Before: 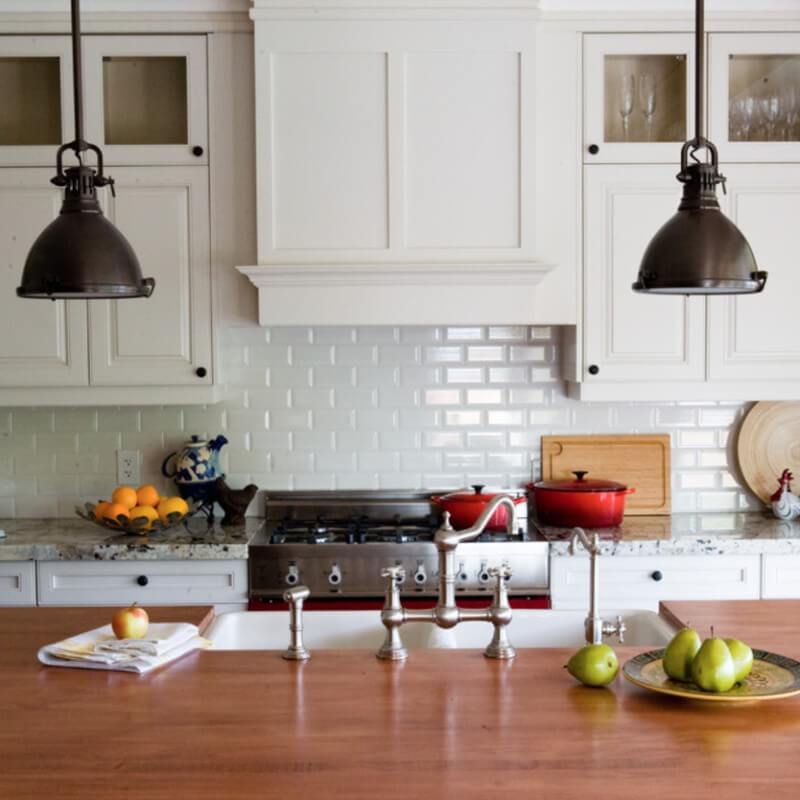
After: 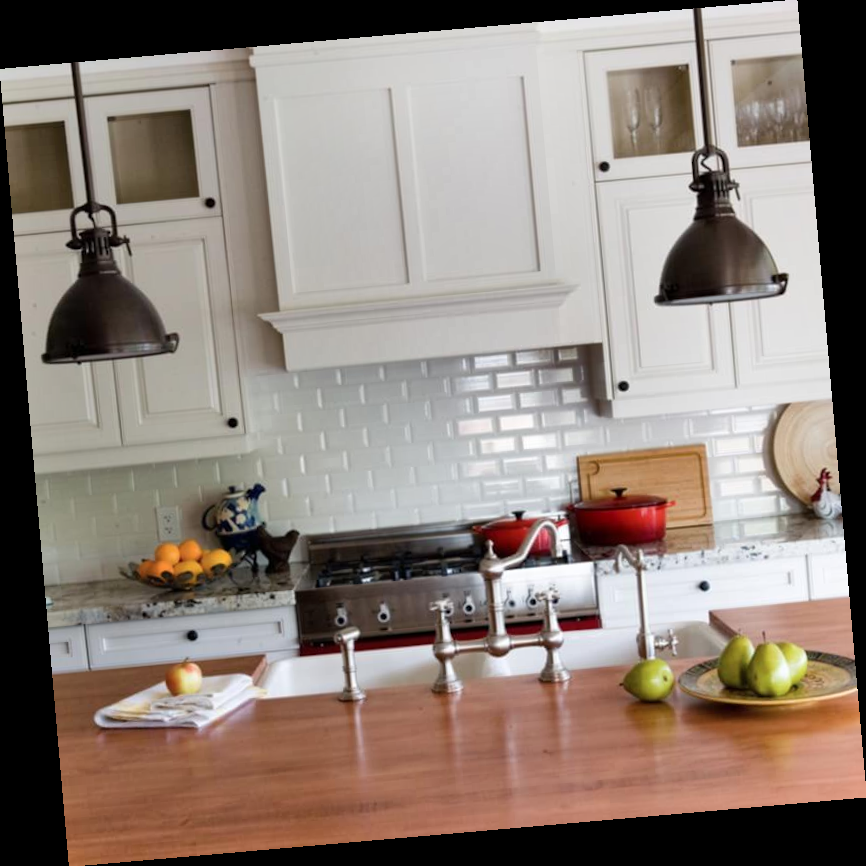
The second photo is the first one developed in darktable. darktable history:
contrast brightness saturation: saturation -0.05
shadows and highlights: radius 108.52, shadows 44.07, highlights -67.8, low approximation 0.01, soften with gaussian
rotate and perspective: rotation -4.98°, automatic cropping off
